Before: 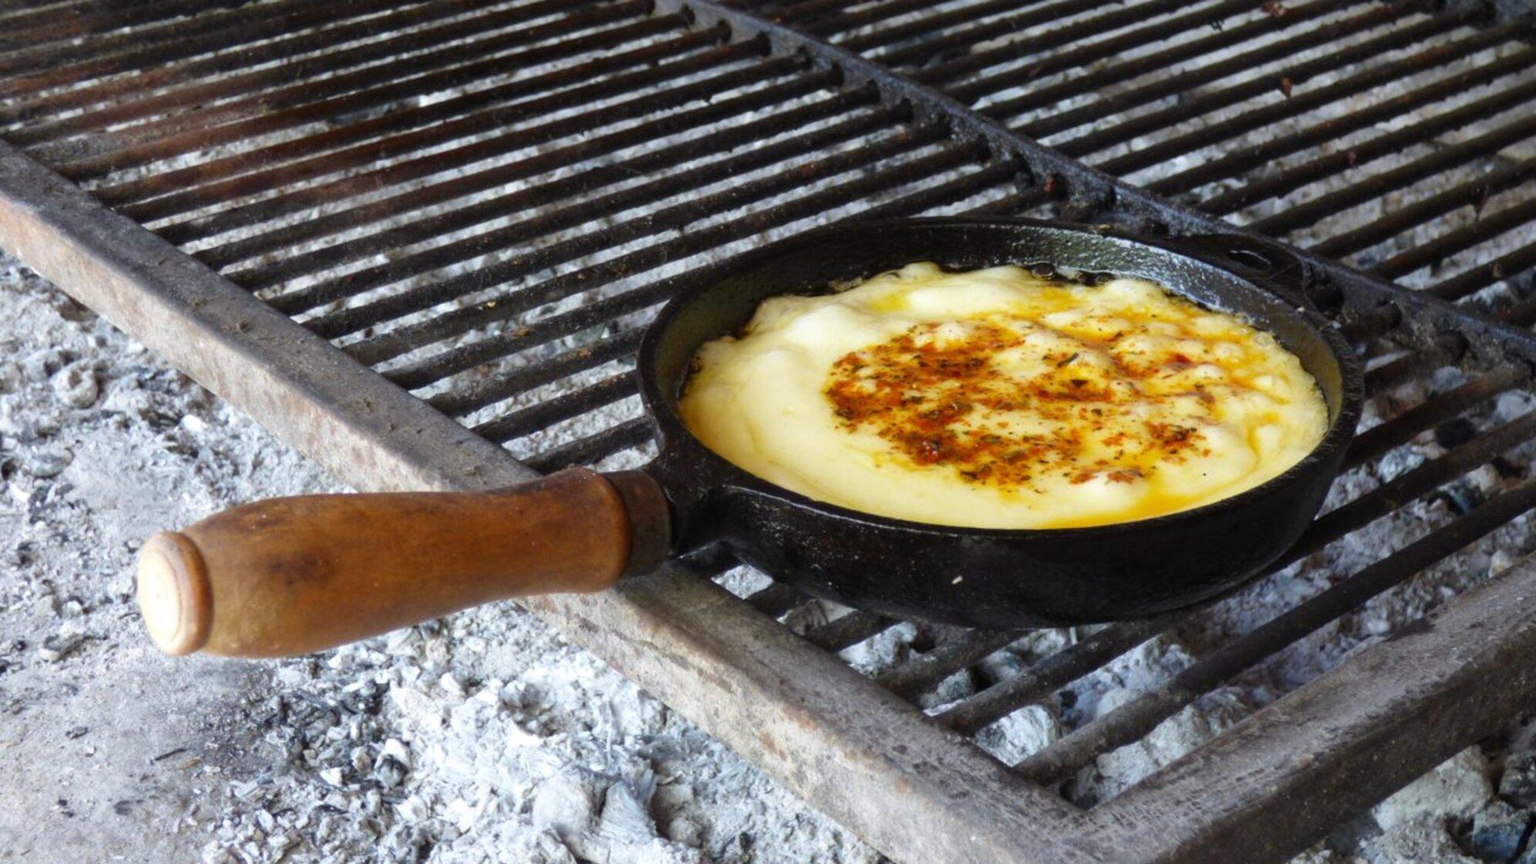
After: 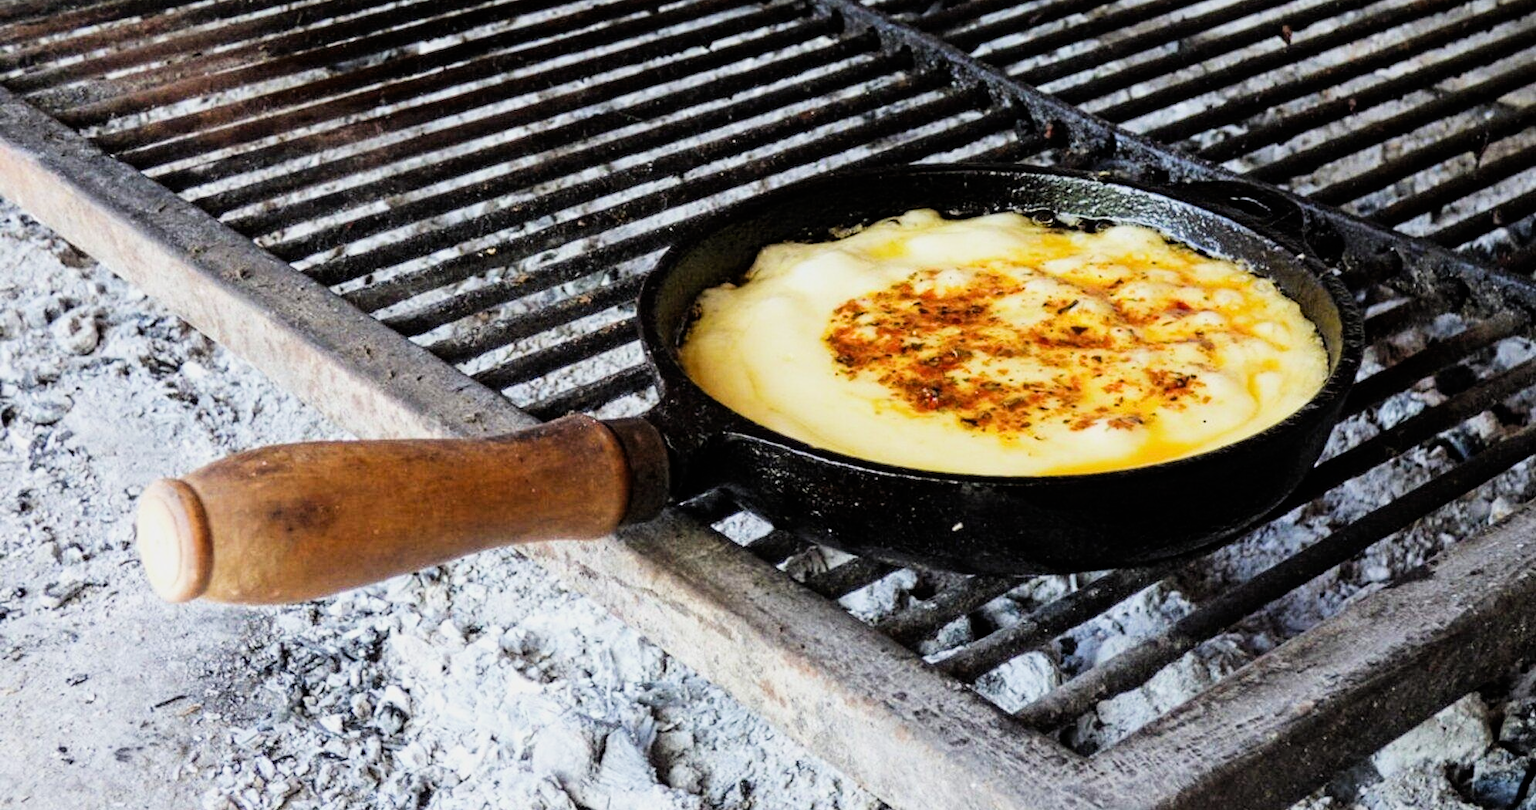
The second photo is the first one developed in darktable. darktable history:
filmic rgb: black relative exposure -7.65 EV, white relative exposure 4.56 EV, hardness 3.61, contrast 1.25
crop and rotate: top 6.25%
exposure: exposure 0.566 EV, compensate highlight preservation false
contrast equalizer: y [[0.5, 0.5, 0.5, 0.539, 0.64, 0.611], [0.5 ×6], [0.5 ×6], [0 ×6], [0 ×6]]
